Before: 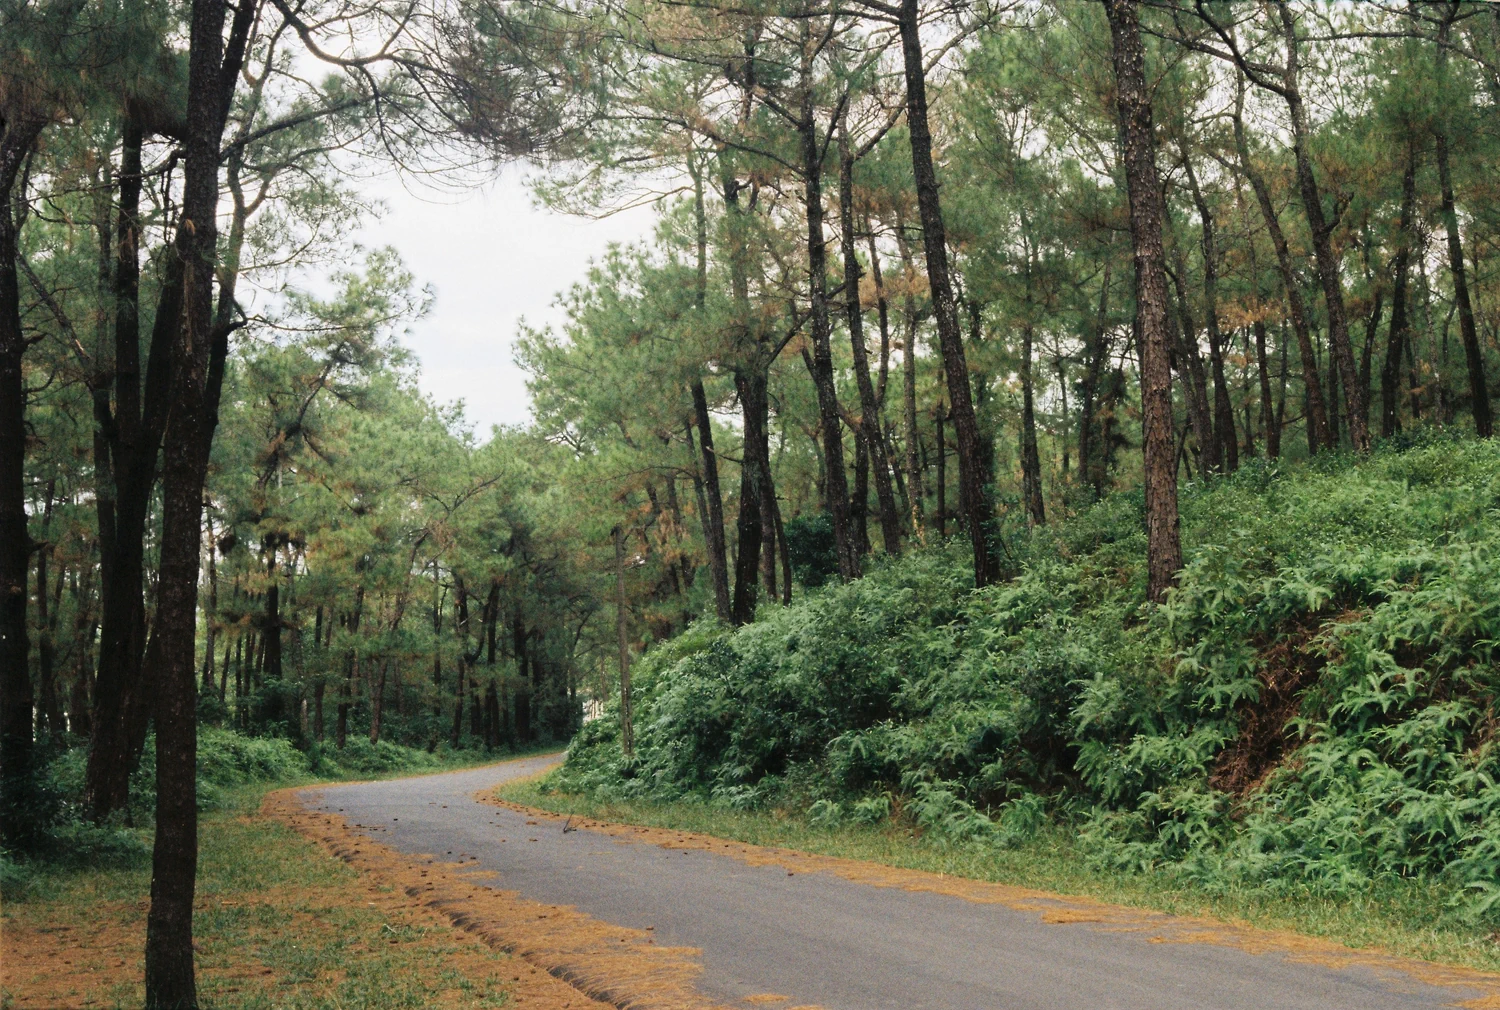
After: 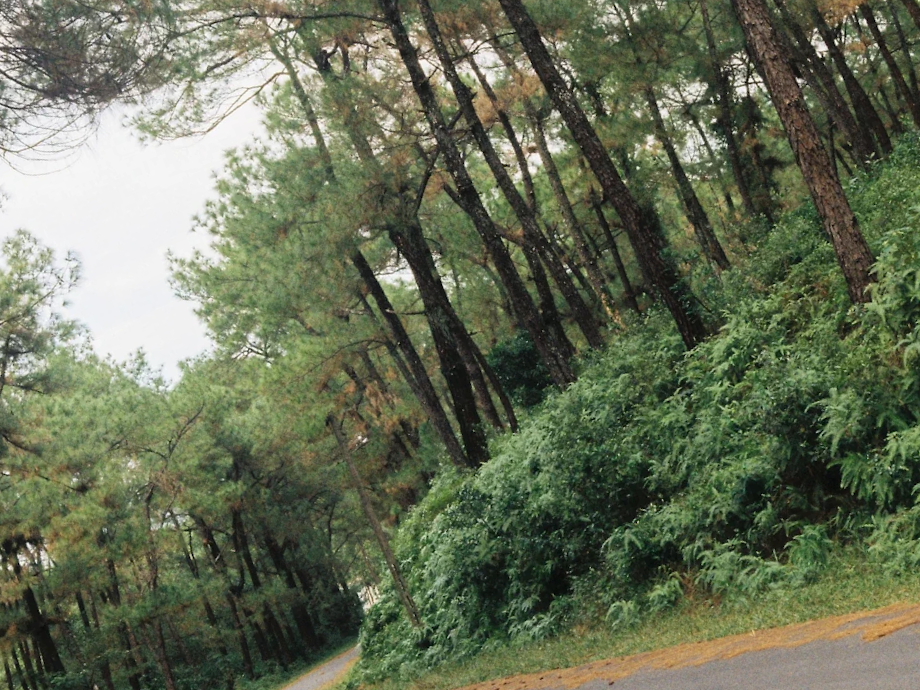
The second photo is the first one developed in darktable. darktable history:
crop and rotate: angle 19.96°, left 6.918%, right 4.331%, bottom 1.089%
